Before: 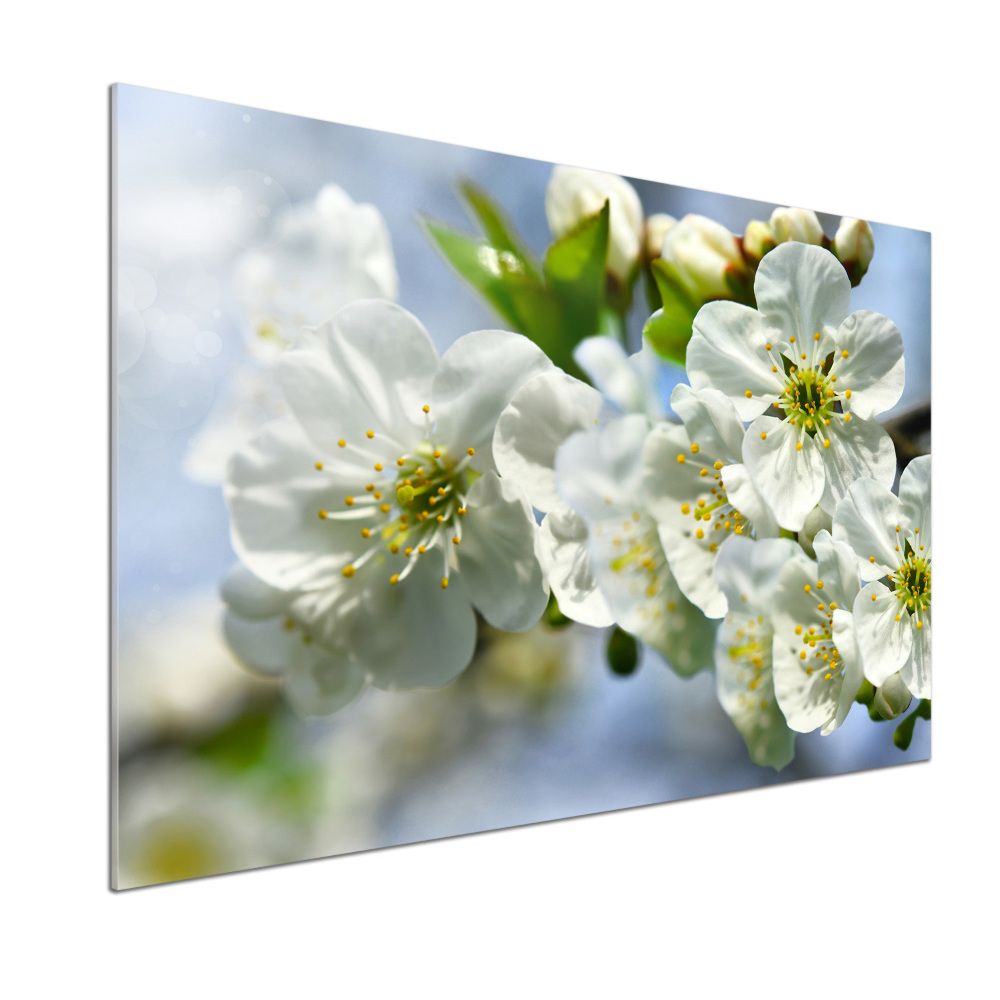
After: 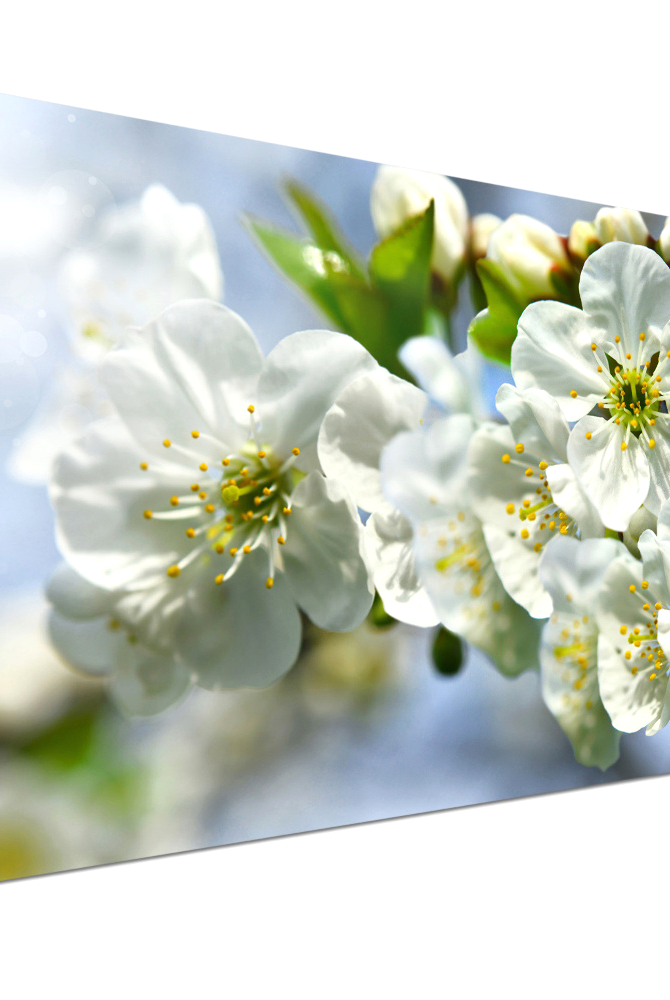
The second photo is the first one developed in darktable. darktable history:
crop and rotate: left 17.587%, right 15.338%
exposure: black level correction 0, exposure 0.199 EV, compensate highlight preservation false
